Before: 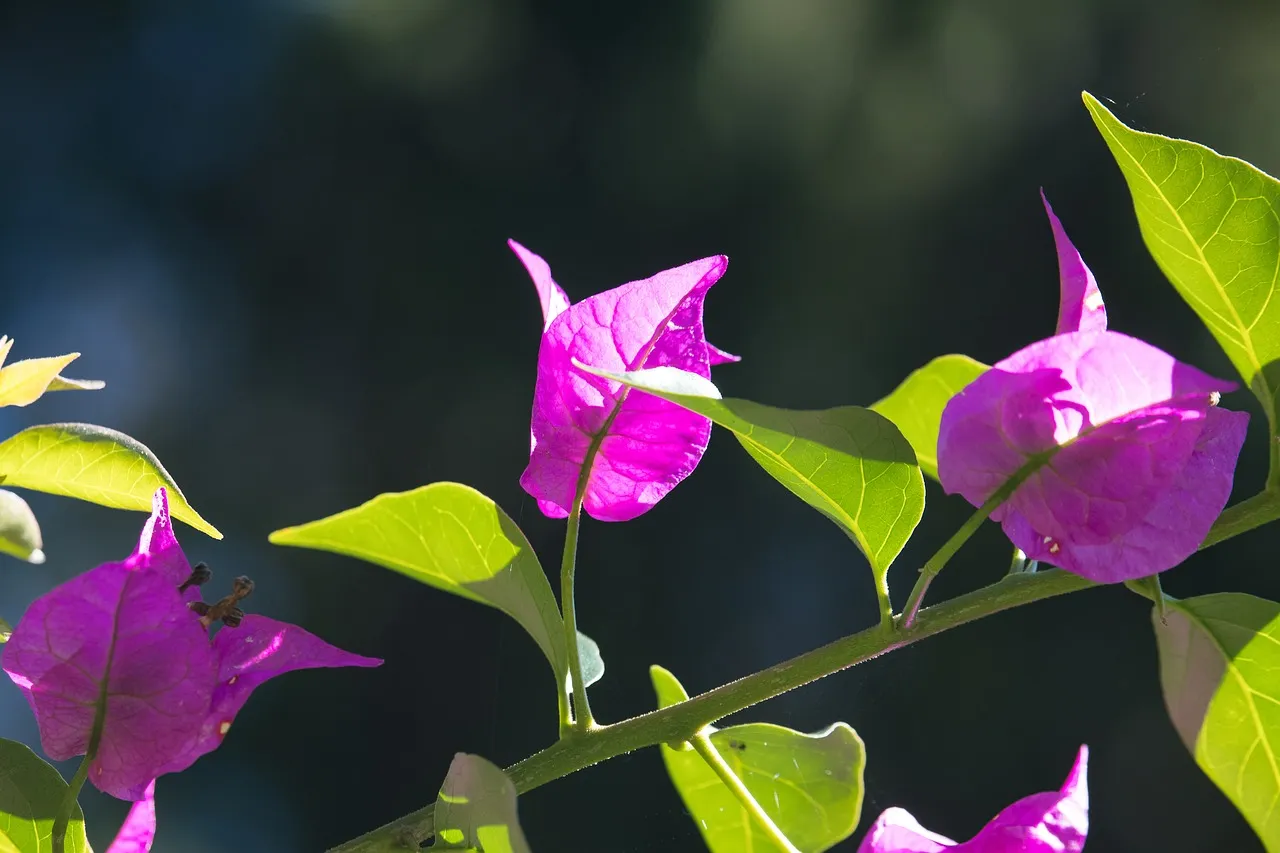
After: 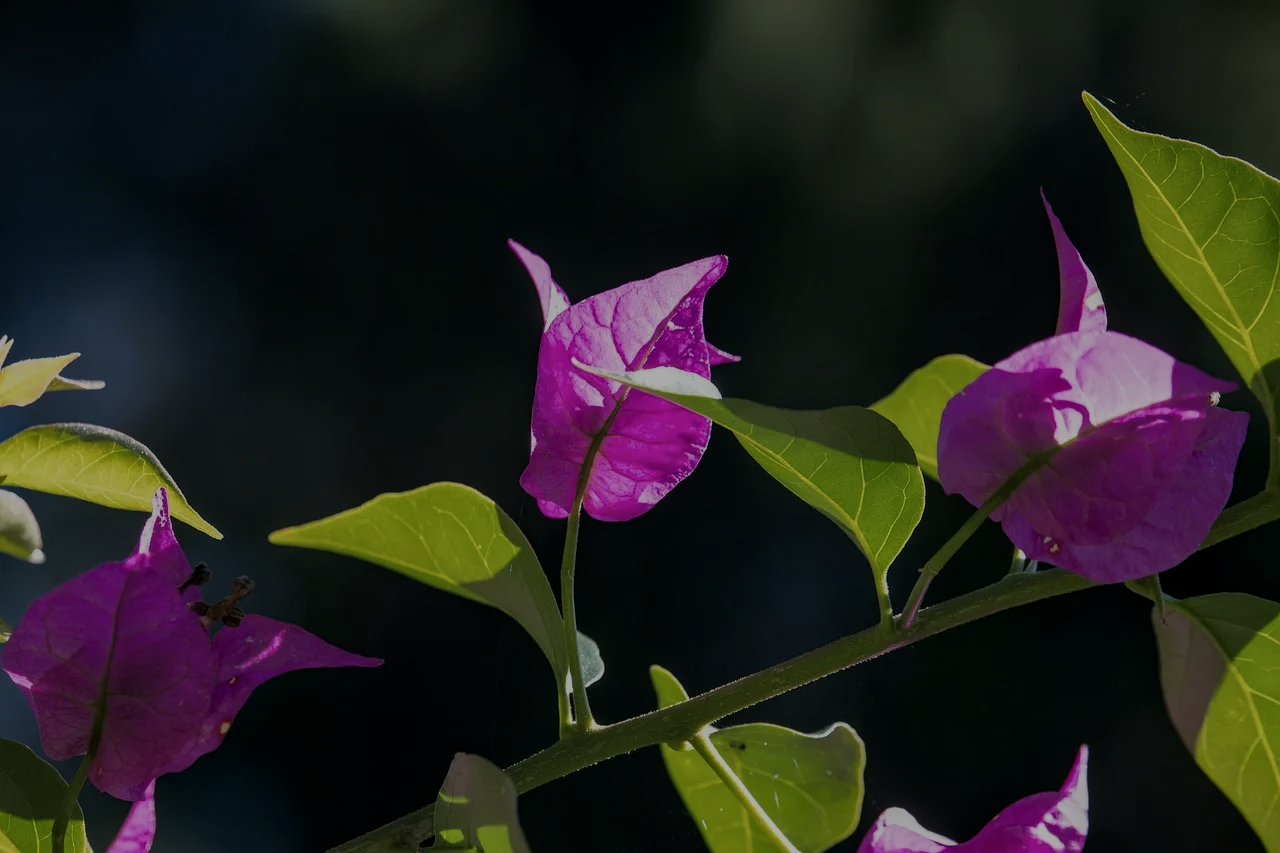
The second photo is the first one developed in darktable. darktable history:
local contrast: detail 130%
tone equalizer: -8 EV -1.99 EV, -7 EV -1.99 EV, -6 EV -1.97 EV, -5 EV -2 EV, -4 EV -1.96 EV, -3 EV -1.98 EV, -2 EV -1.99 EV, -1 EV -1.61 EV, +0 EV -1.97 EV, edges refinement/feathering 500, mask exposure compensation -1.57 EV, preserve details guided filter
